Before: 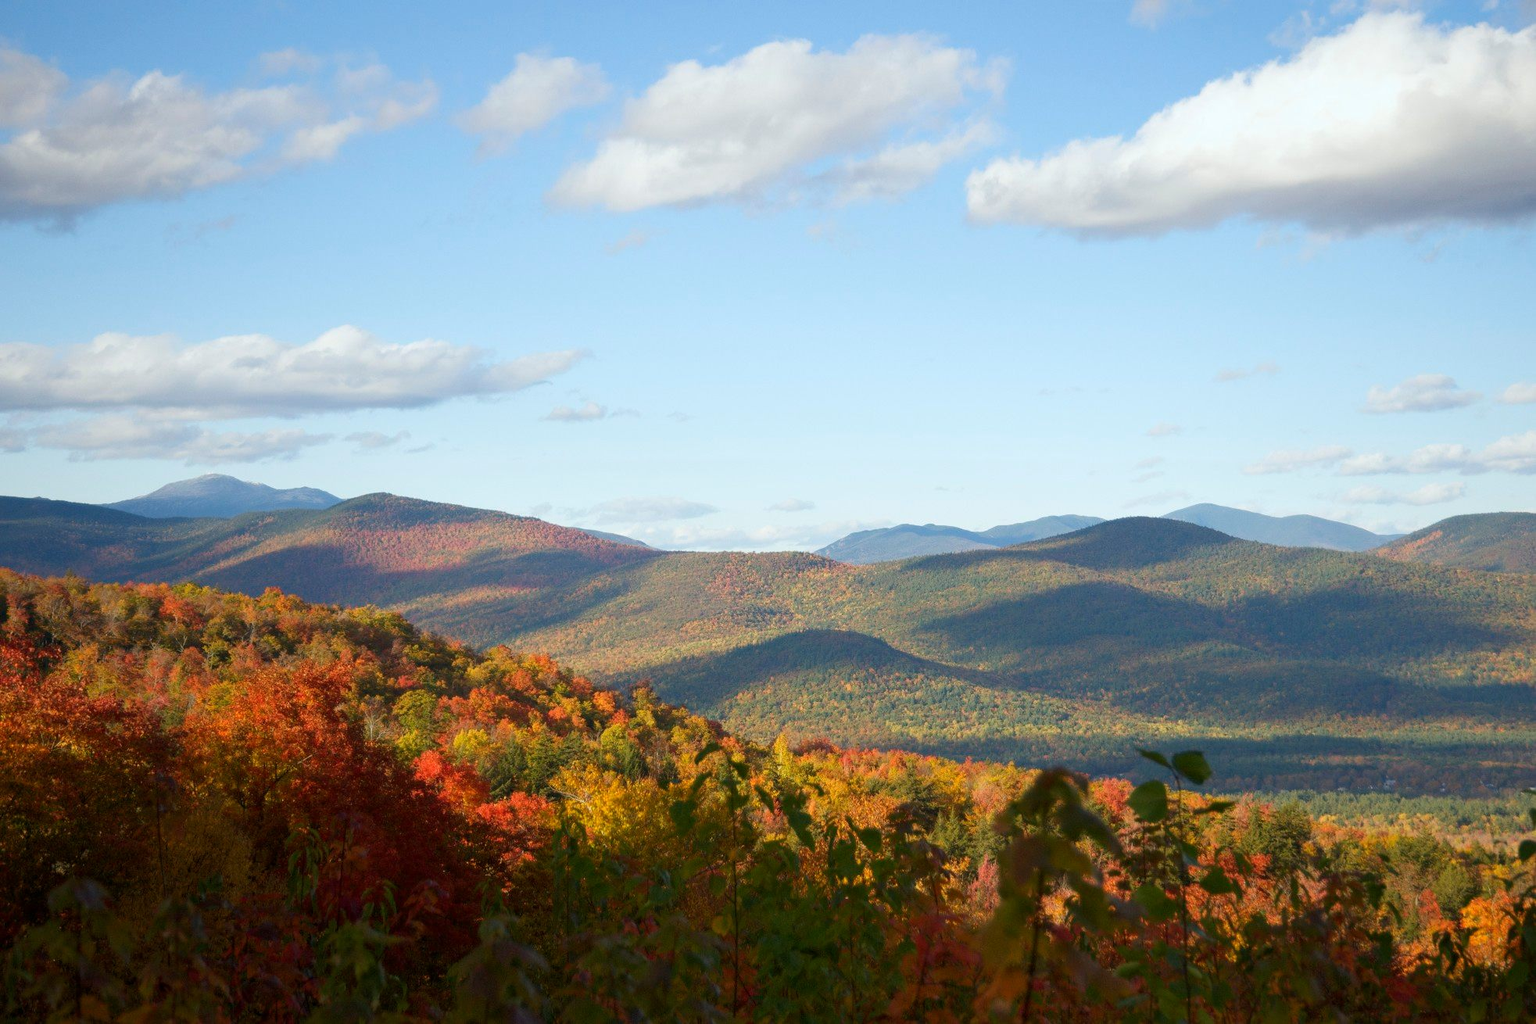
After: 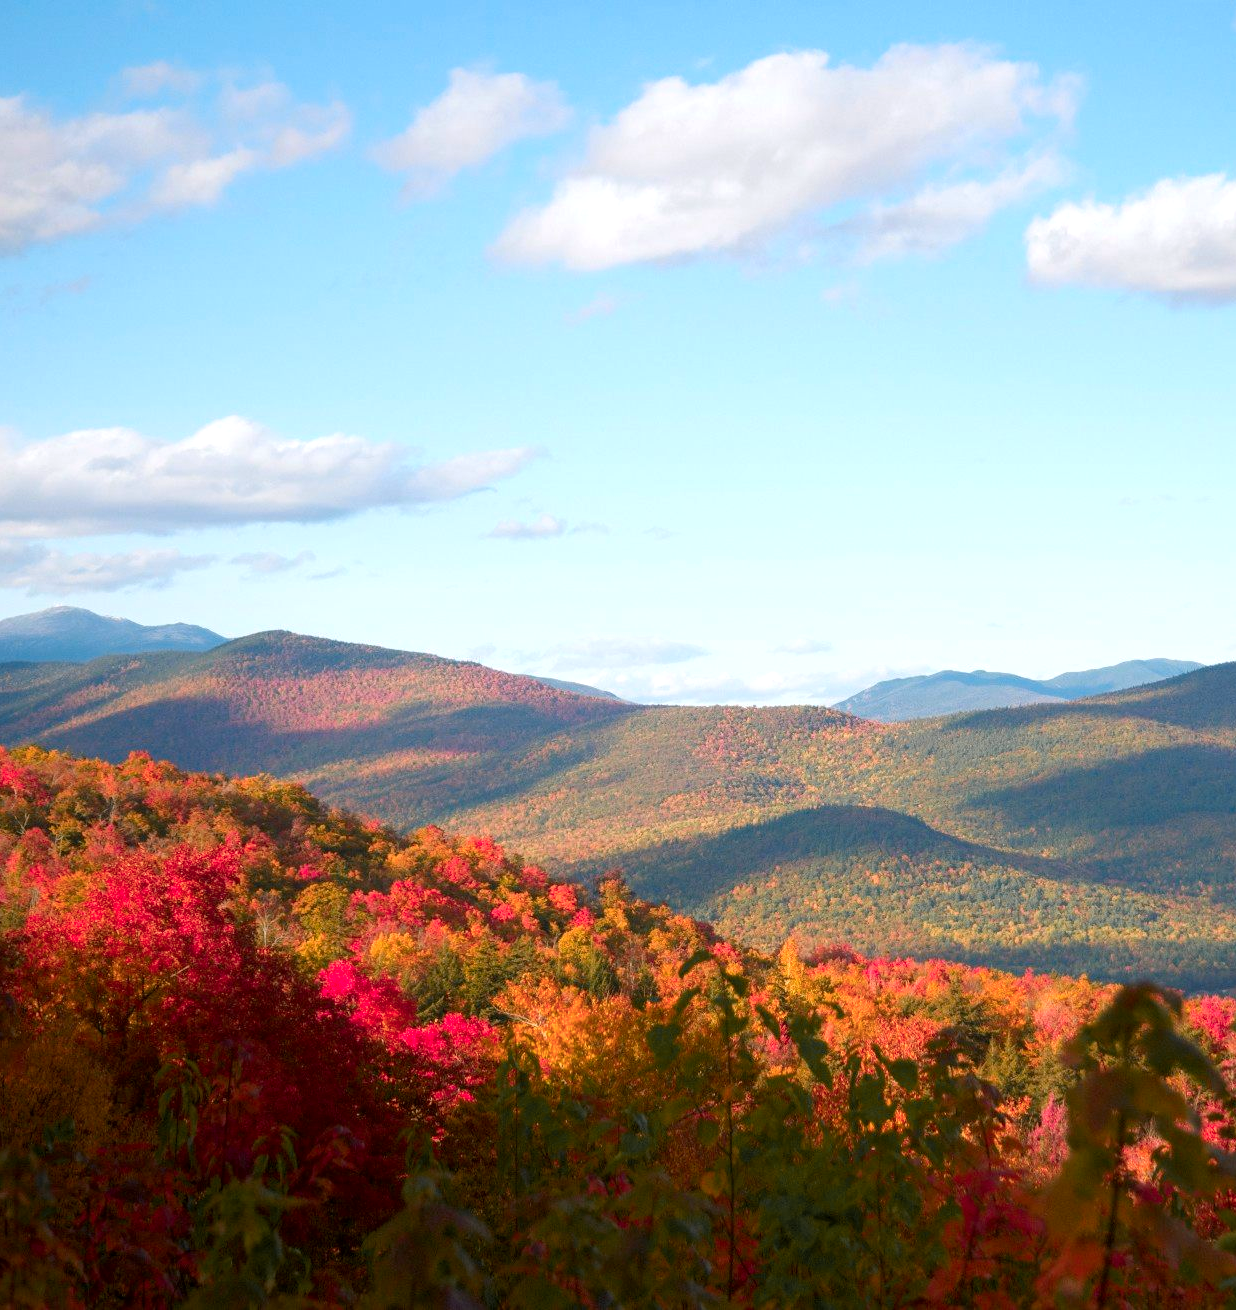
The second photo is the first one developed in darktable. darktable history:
exposure: black level correction 0.001, exposure 0.298 EV, compensate exposure bias true, compensate highlight preservation false
crop: left 10.724%, right 26.348%
contrast equalizer: y [[0.5, 0.5, 0.468, 0.5, 0.5, 0.5], [0.5 ×6], [0.5 ×6], [0 ×6], [0 ×6]]
color correction: highlights a* 3.14, highlights b* -1.03, shadows a* -0.069, shadows b* 2.33, saturation 0.984
color zones: curves: ch1 [(0.263, 0.53) (0.376, 0.287) (0.487, 0.512) (0.748, 0.547) (1, 0.513)]; ch2 [(0.262, 0.45) (0.751, 0.477)], mix 24.32%
